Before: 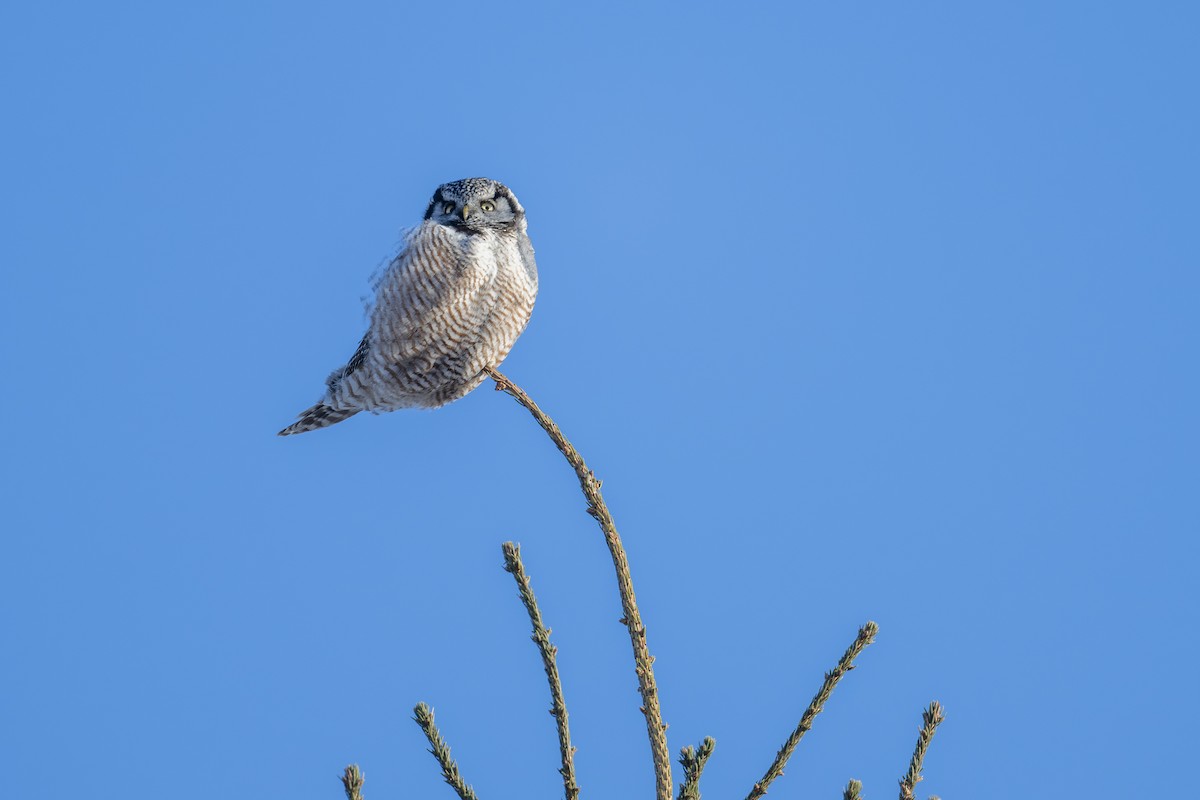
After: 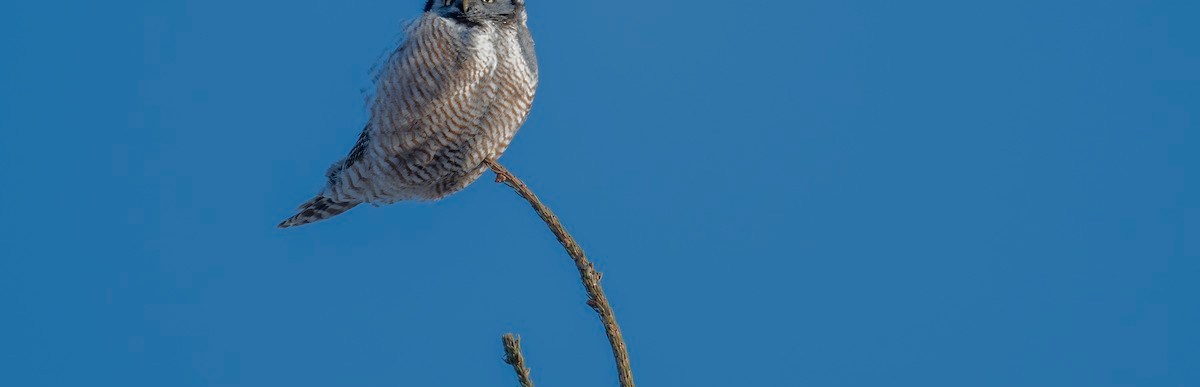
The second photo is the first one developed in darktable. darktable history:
base curve: curves: ch0 [(0, 0) (0.841, 0.609) (1, 1)]
crop and rotate: top 26.056%, bottom 25.543%
